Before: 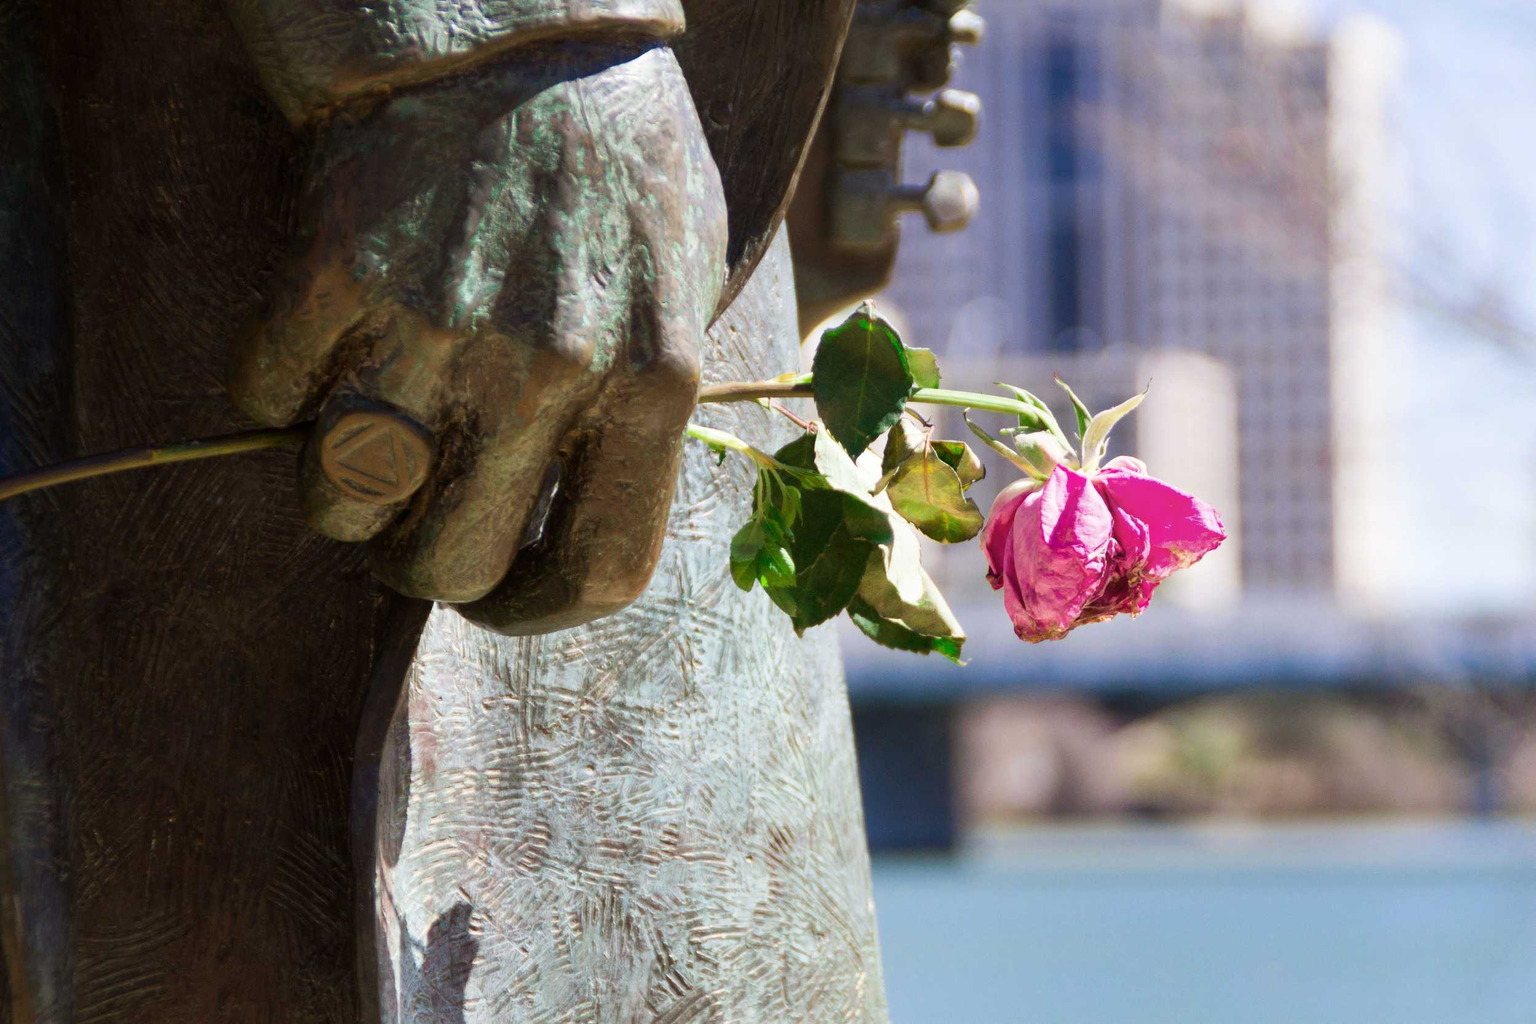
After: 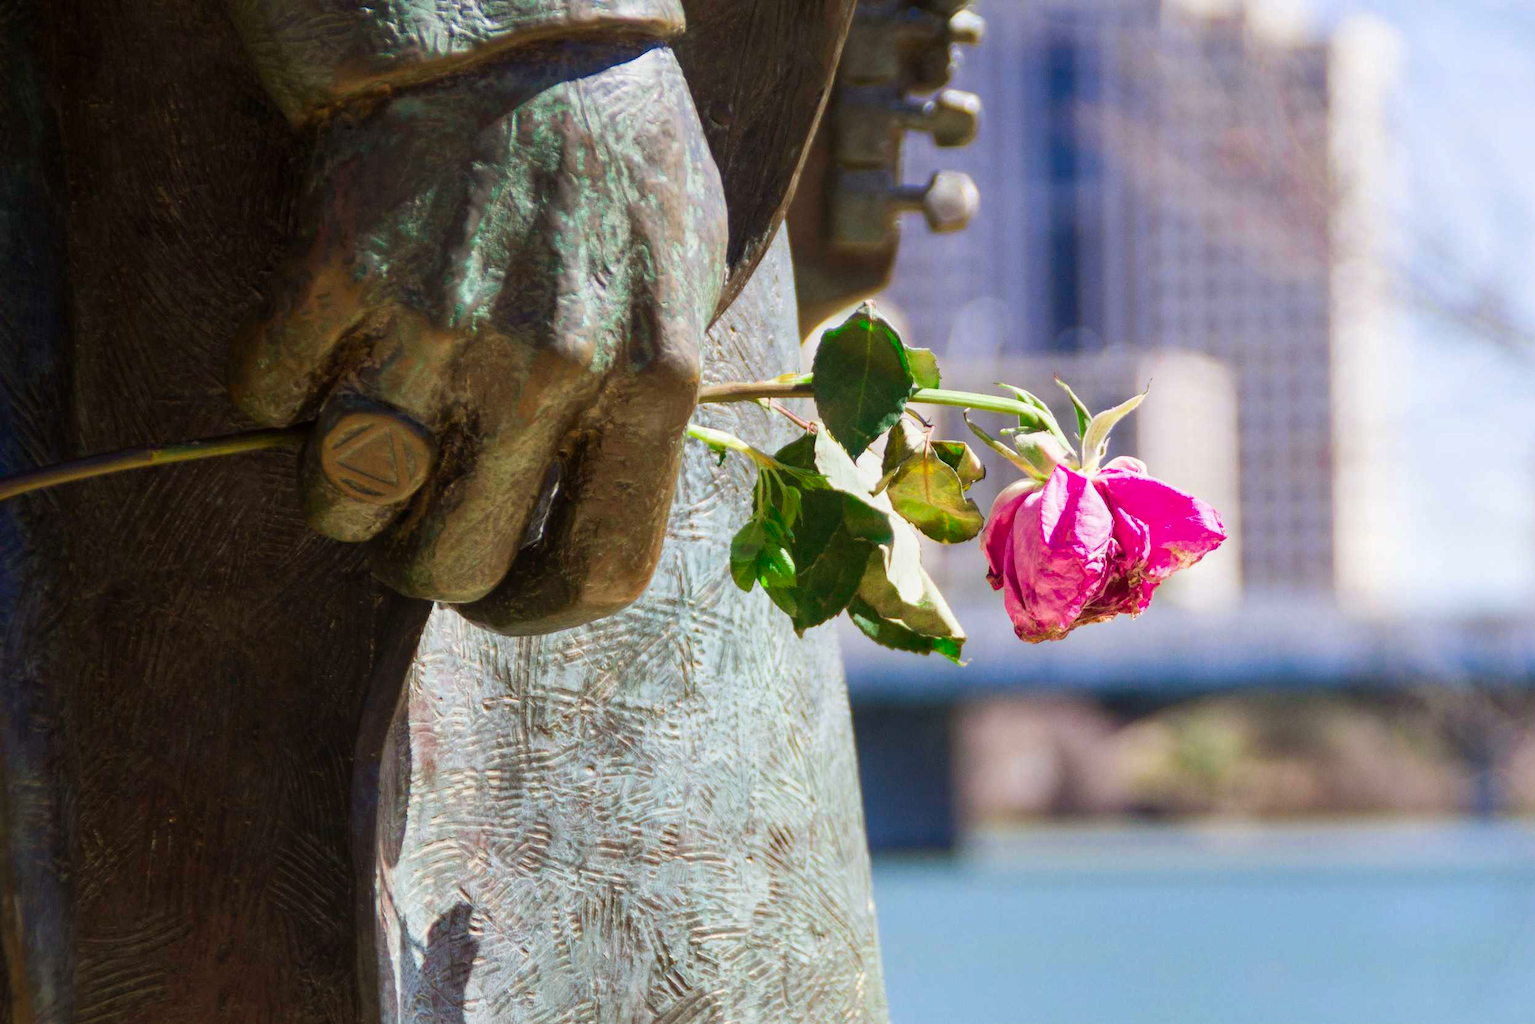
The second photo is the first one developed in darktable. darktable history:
local contrast: detail 110%
contrast brightness saturation: saturation 0.18
